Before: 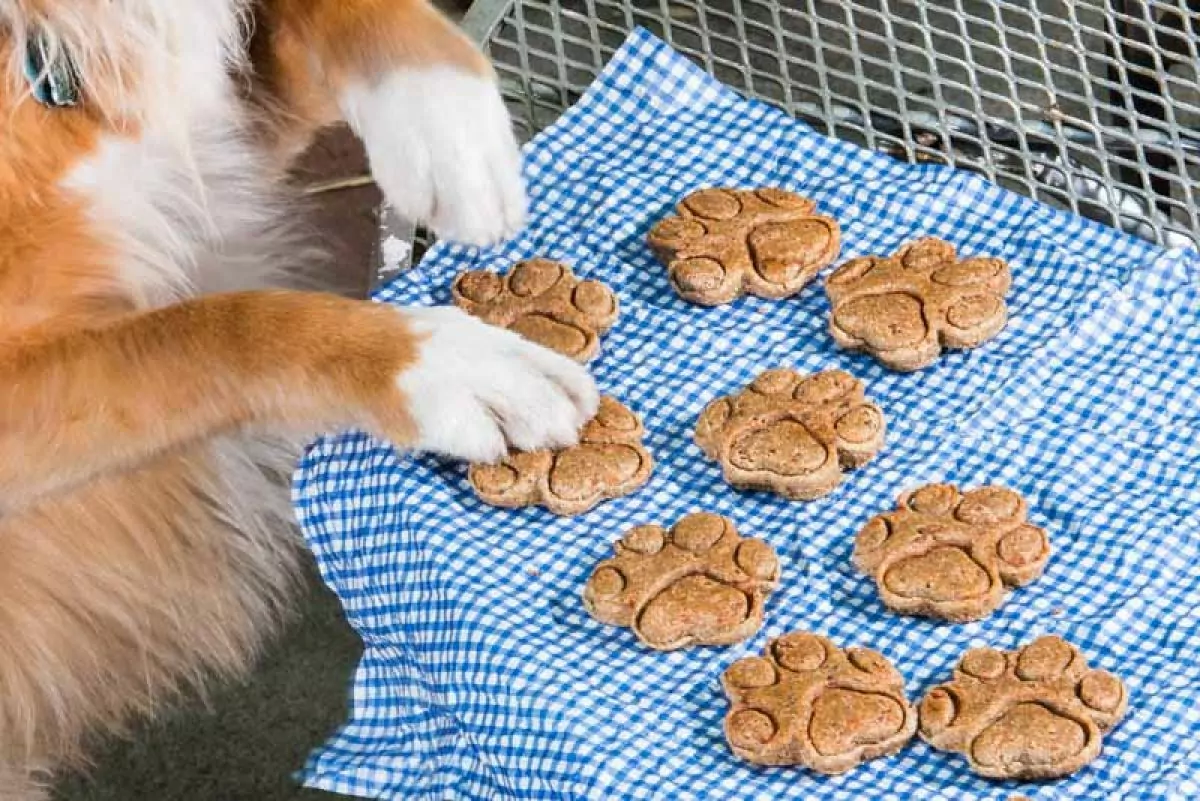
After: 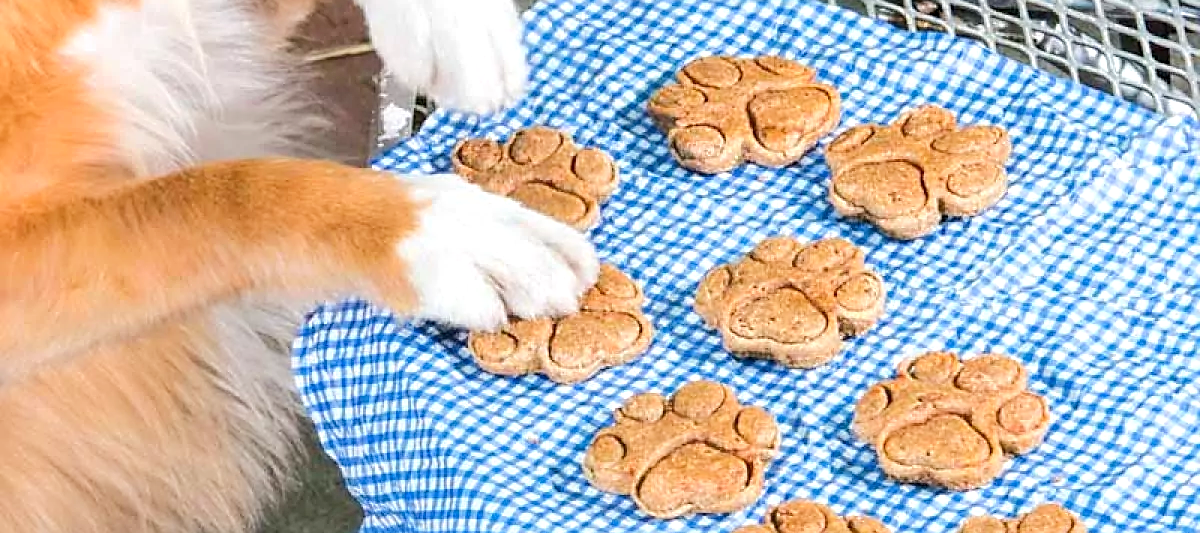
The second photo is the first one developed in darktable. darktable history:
tone equalizer: -8 EV 1.02 EV, -7 EV 0.963 EV, -6 EV 1.04 EV, -5 EV 0.962 EV, -4 EV 1.01 EV, -3 EV 0.769 EV, -2 EV 0.505 EV, -1 EV 0.259 EV, edges refinement/feathering 500, mask exposure compensation -1.57 EV, preserve details no
sharpen: radius 1.924
crop: top 16.589%, bottom 16.752%
